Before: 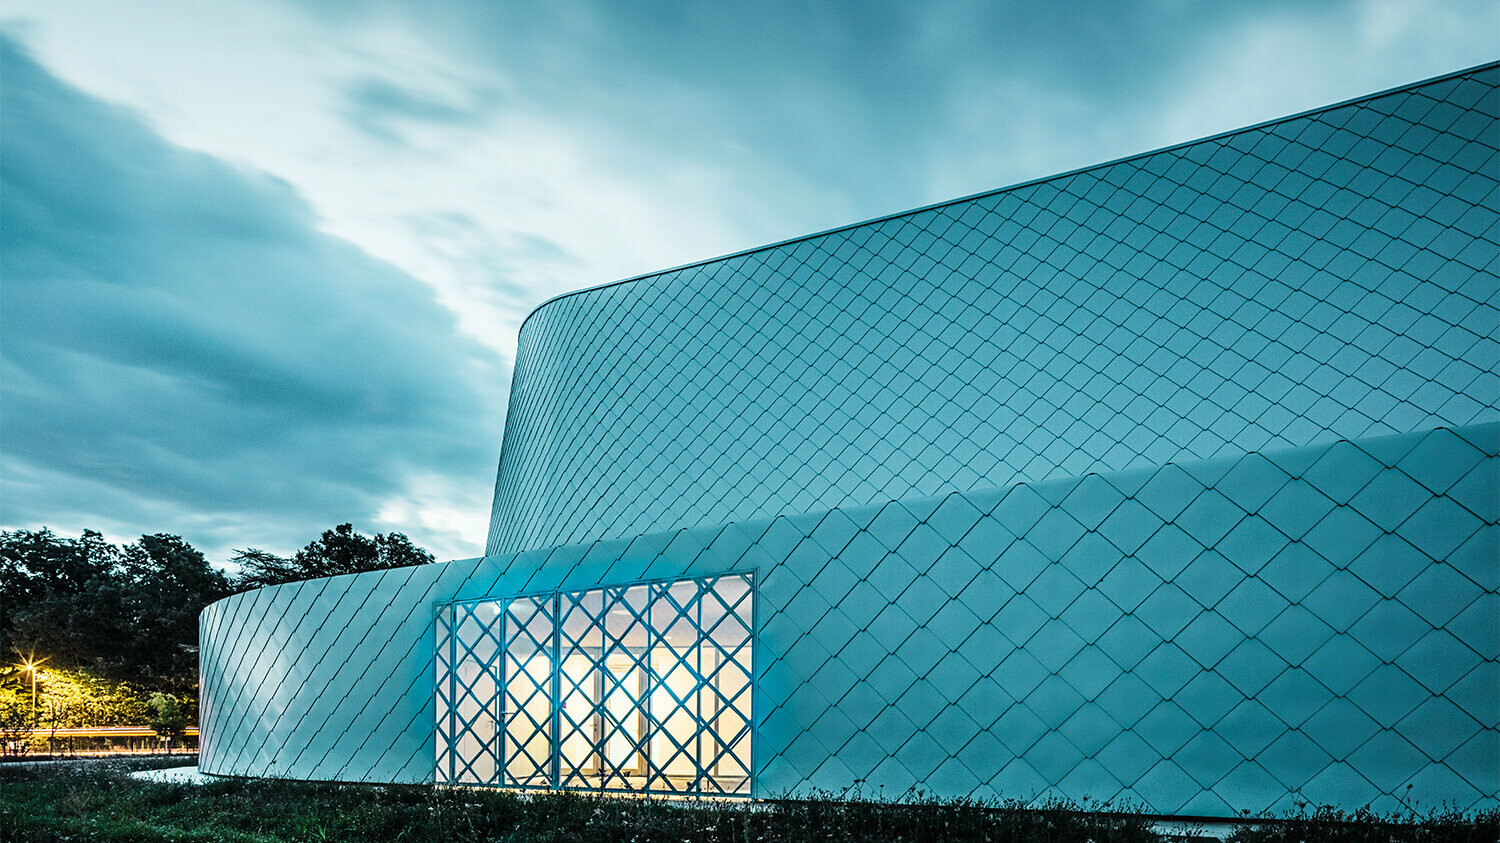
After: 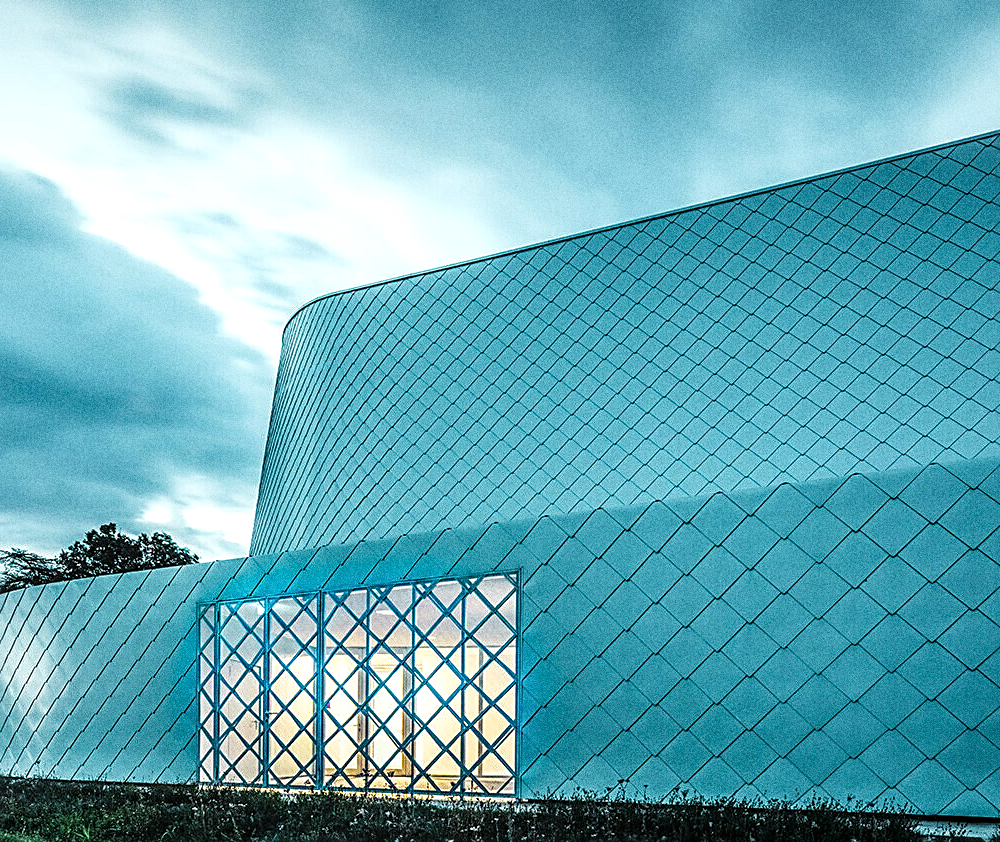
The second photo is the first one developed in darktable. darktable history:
grain: coarseness 0.09 ISO, strength 40%
exposure: exposure 0.207 EV, compensate highlight preservation false
crop and rotate: left 15.754%, right 17.579%
sharpen: on, module defaults
local contrast: detail 130%
